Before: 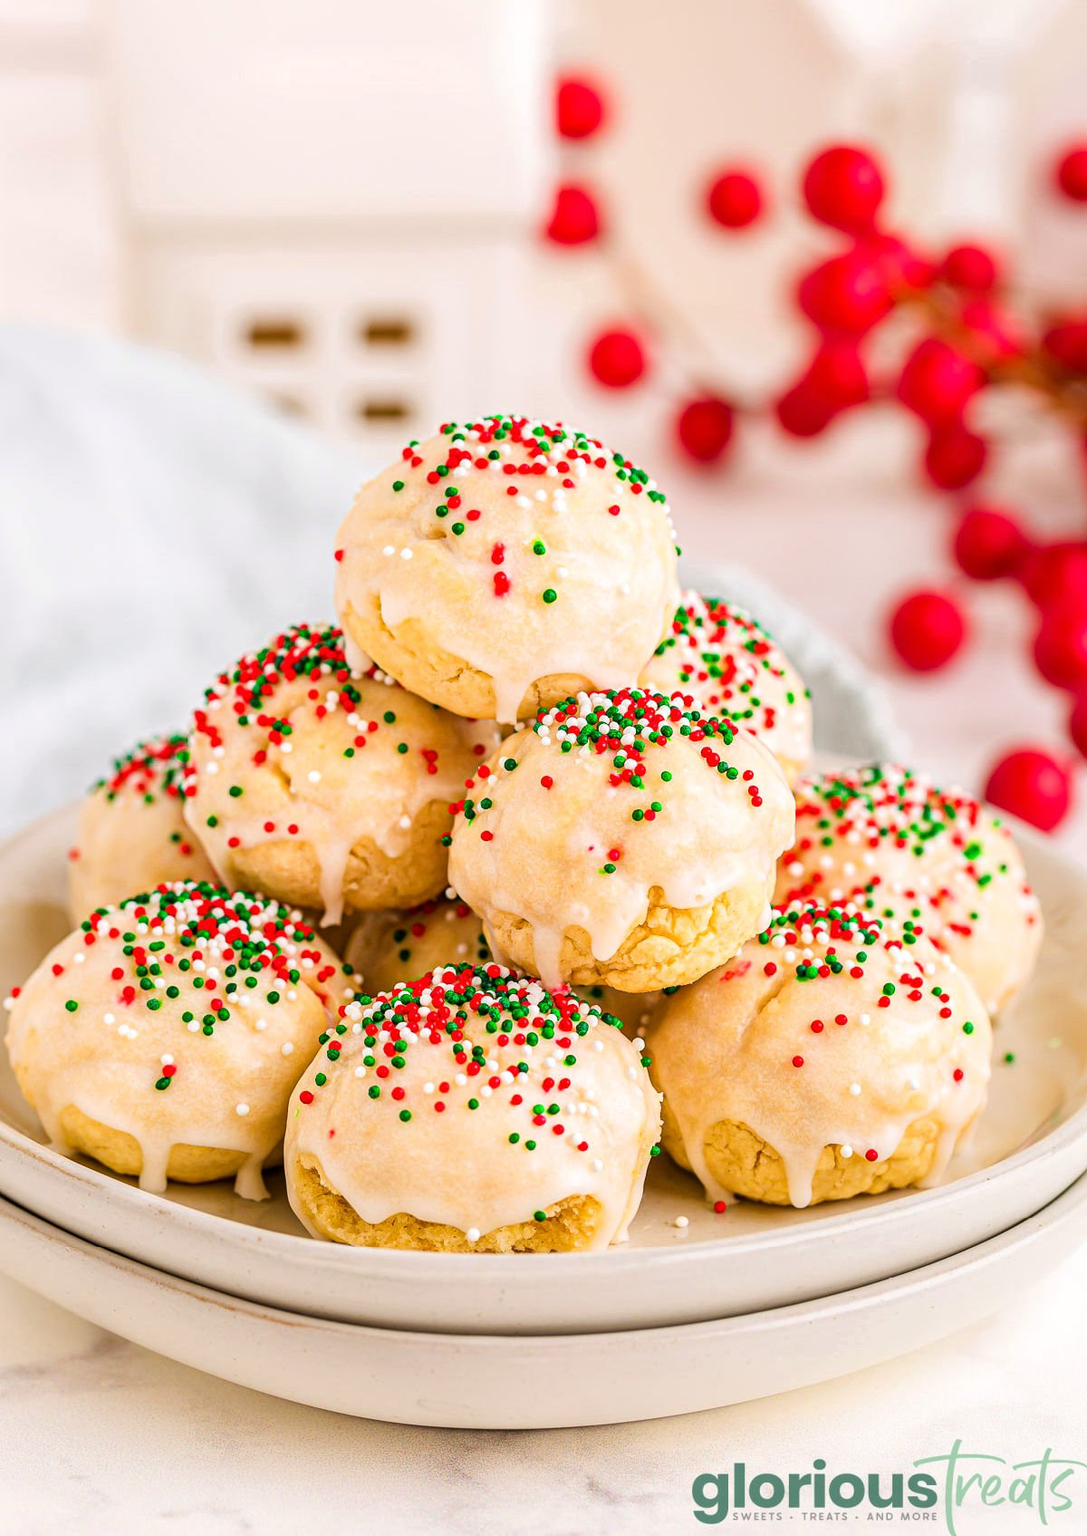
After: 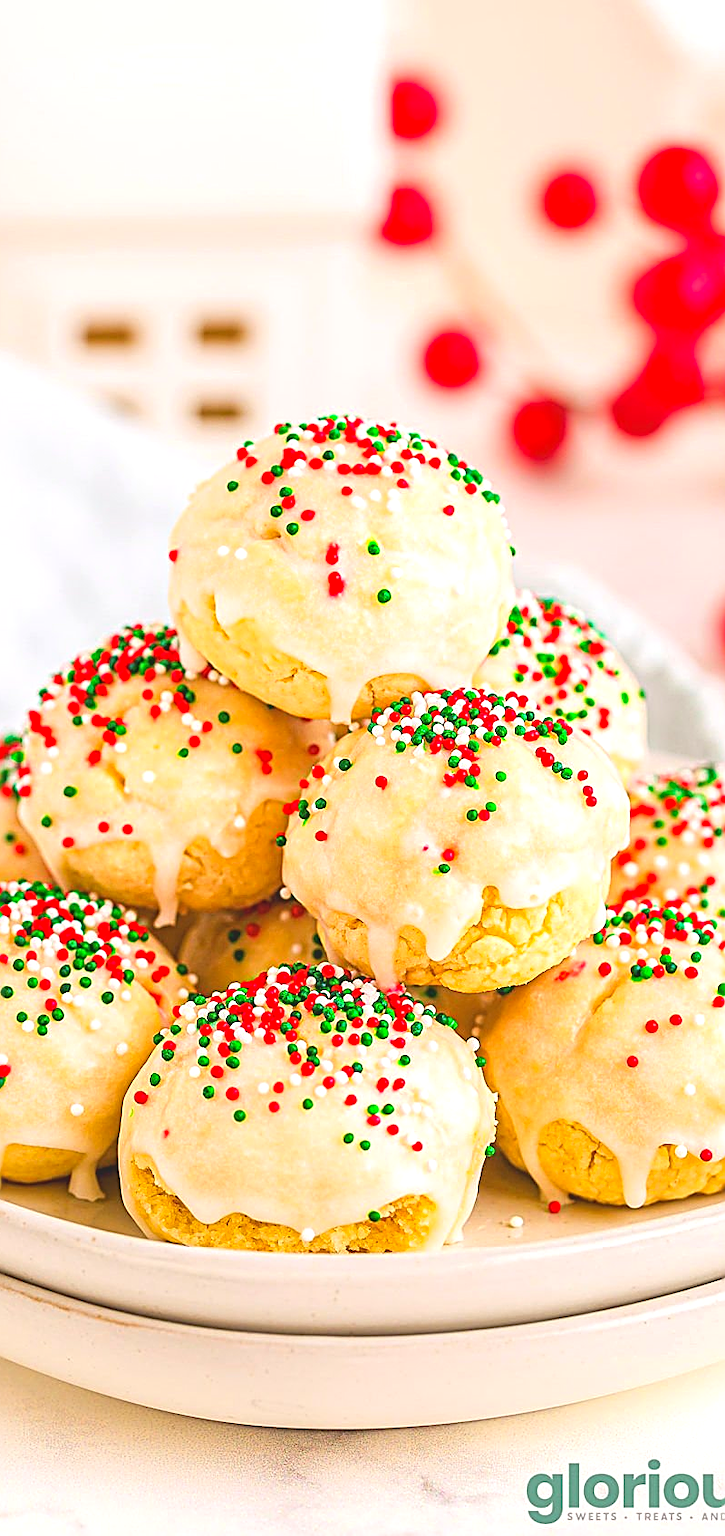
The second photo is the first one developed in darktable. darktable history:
exposure: black level correction 0, exposure 0.949 EV, compensate exposure bias true, compensate highlight preservation false
crop and rotate: left 15.303%, right 17.895%
sharpen: amount 0.988
contrast brightness saturation: contrast -0.282
